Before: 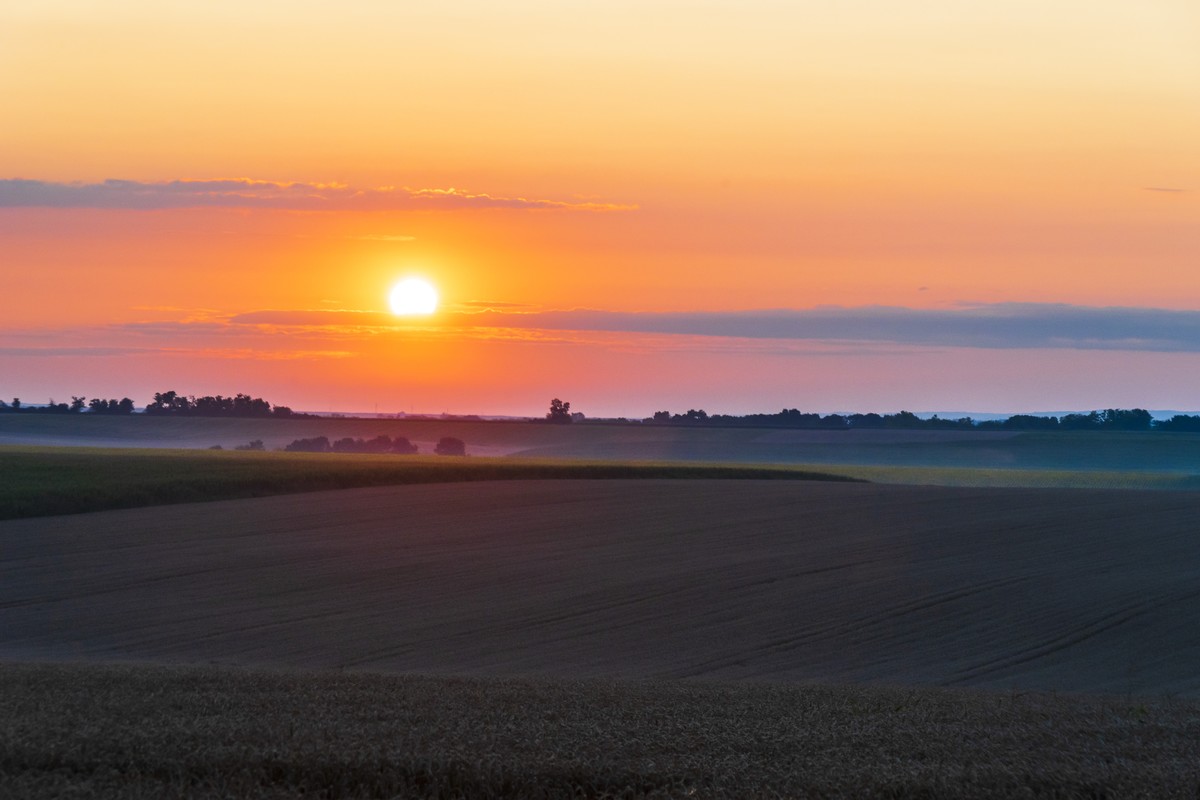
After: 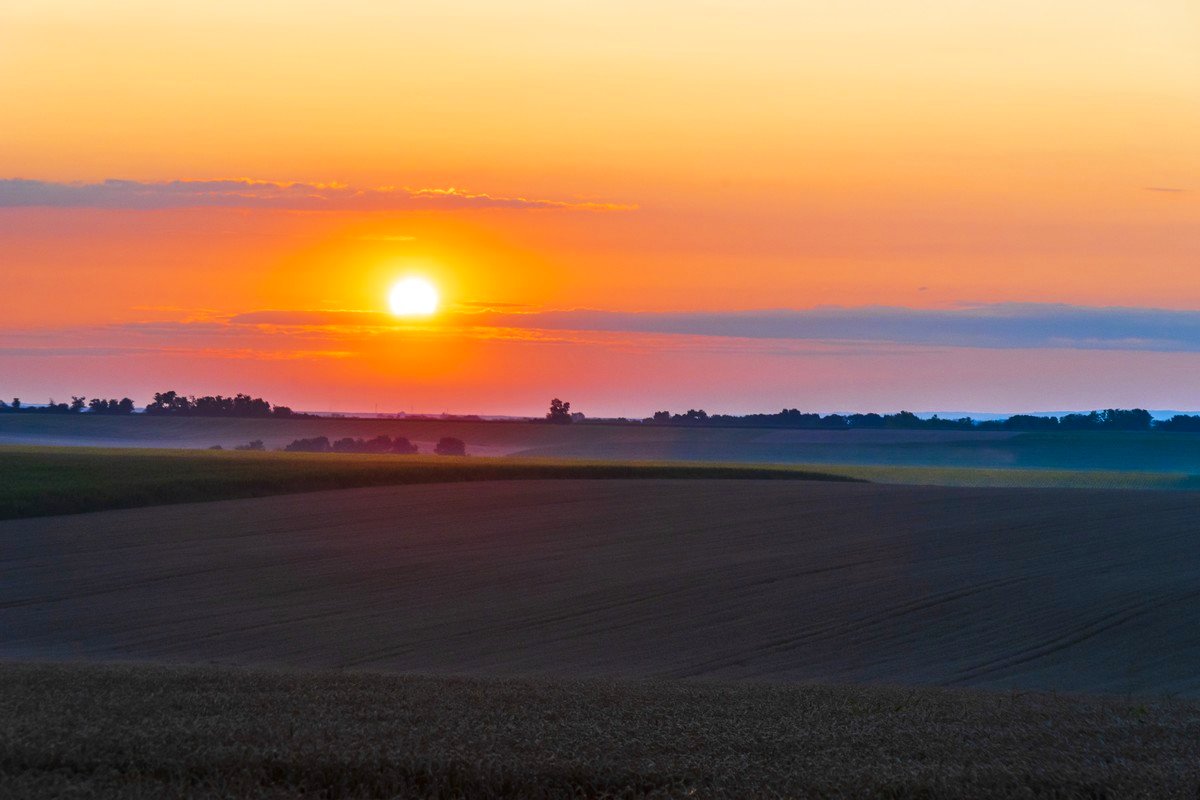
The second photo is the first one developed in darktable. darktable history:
contrast brightness saturation: contrast 0.09, saturation 0.27
color zones: curves: ch0 [(0.068, 0.464) (0.25, 0.5) (0.48, 0.508) (0.75, 0.536) (0.886, 0.476) (0.967, 0.456)]; ch1 [(0.066, 0.456) (0.25, 0.5) (0.616, 0.508) (0.746, 0.56) (0.934, 0.444)]
